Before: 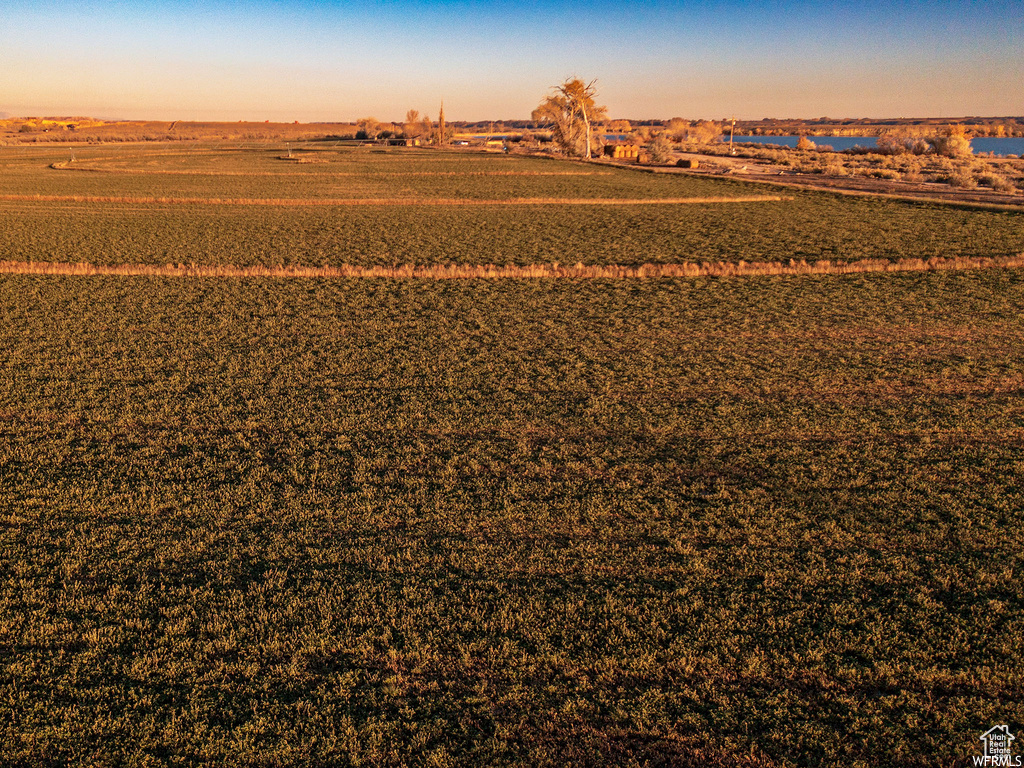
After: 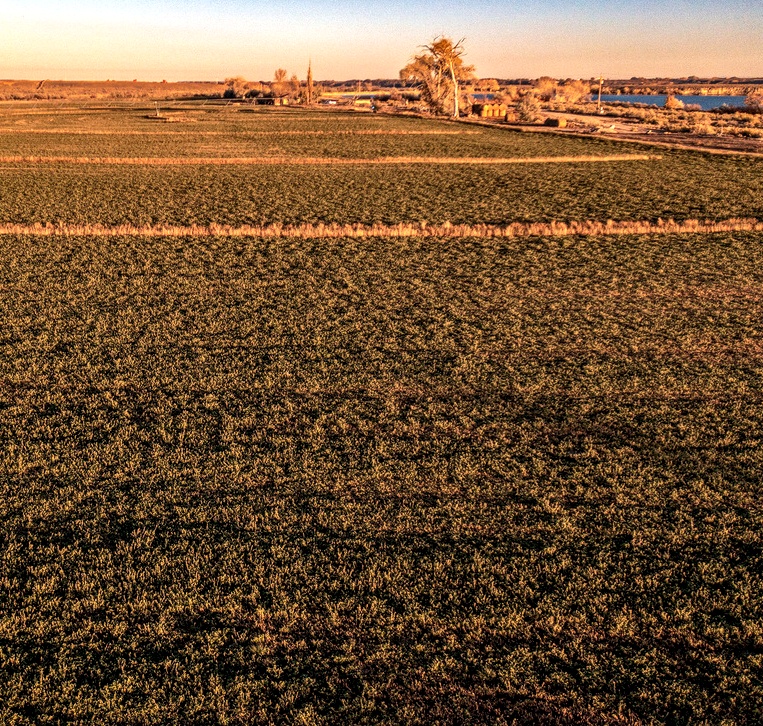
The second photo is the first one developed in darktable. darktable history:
base curve: curves: ch0 [(0, 0) (0.283, 0.295) (1, 1)]
local contrast: highlights 62%, detail 143%, midtone range 0.43
tone equalizer: -8 EV -0.427 EV, -7 EV -0.413 EV, -6 EV -0.314 EV, -5 EV -0.254 EV, -3 EV 0.223 EV, -2 EV 0.347 EV, -1 EV 0.415 EV, +0 EV 0.421 EV, edges refinement/feathering 500, mask exposure compensation -1.57 EV, preserve details no
crop and rotate: left 12.947%, top 5.383%, right 12.522%
